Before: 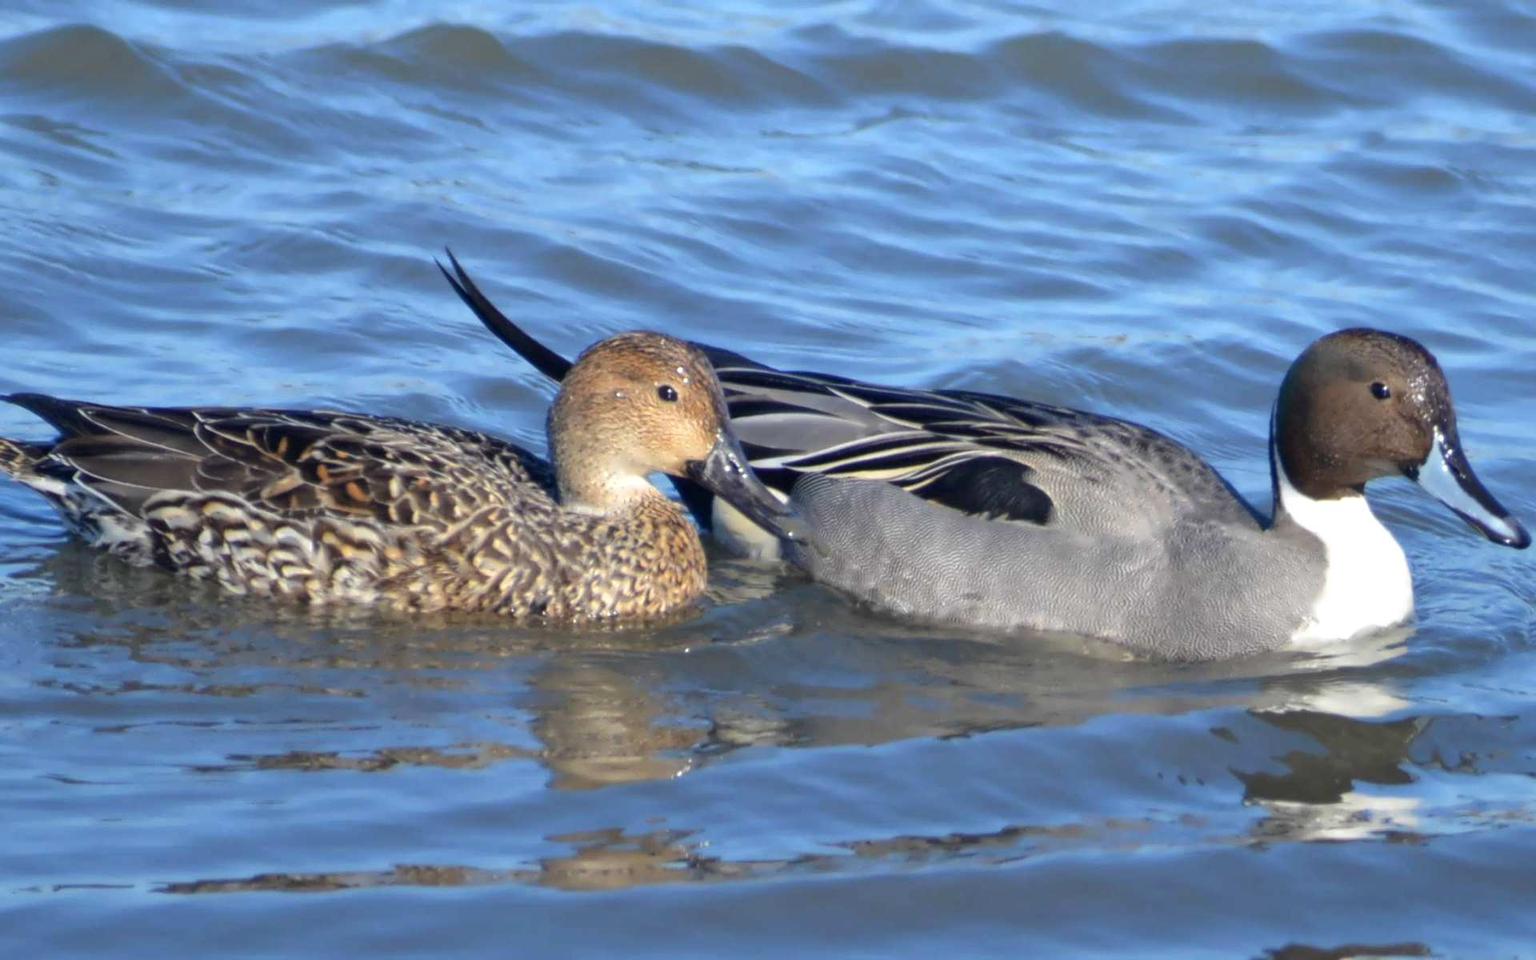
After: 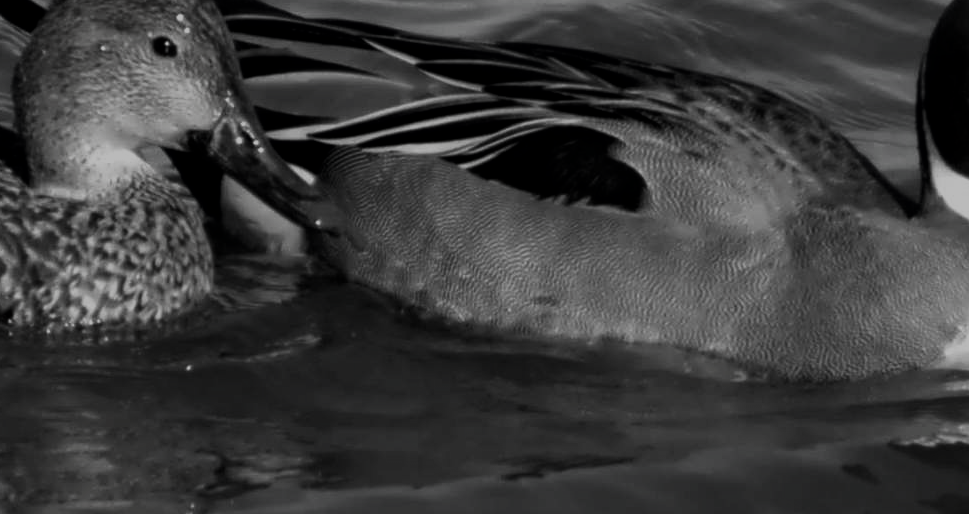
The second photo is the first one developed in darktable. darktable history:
contrast brightness saturation: contrast -0.038, brightness -0.593, saturation -0.986
crop: left 34.916%, top 37.12%, right 14.584%, bottom 19.99%
filmic rgb: black relative exposure -7.76 EV, white relative exposure 4.39 EV, threshold 5.95 EV, target black luminance 0%, hardness 3.75, latitude 50.8%, contrast 1.072, highlights saturation mix 9.66%, shadows ↔ highlights balance -0.247%, preserve chrominance no, color science v3 (2019), use custom middle-gray values true, enable highlight reconstruction true
